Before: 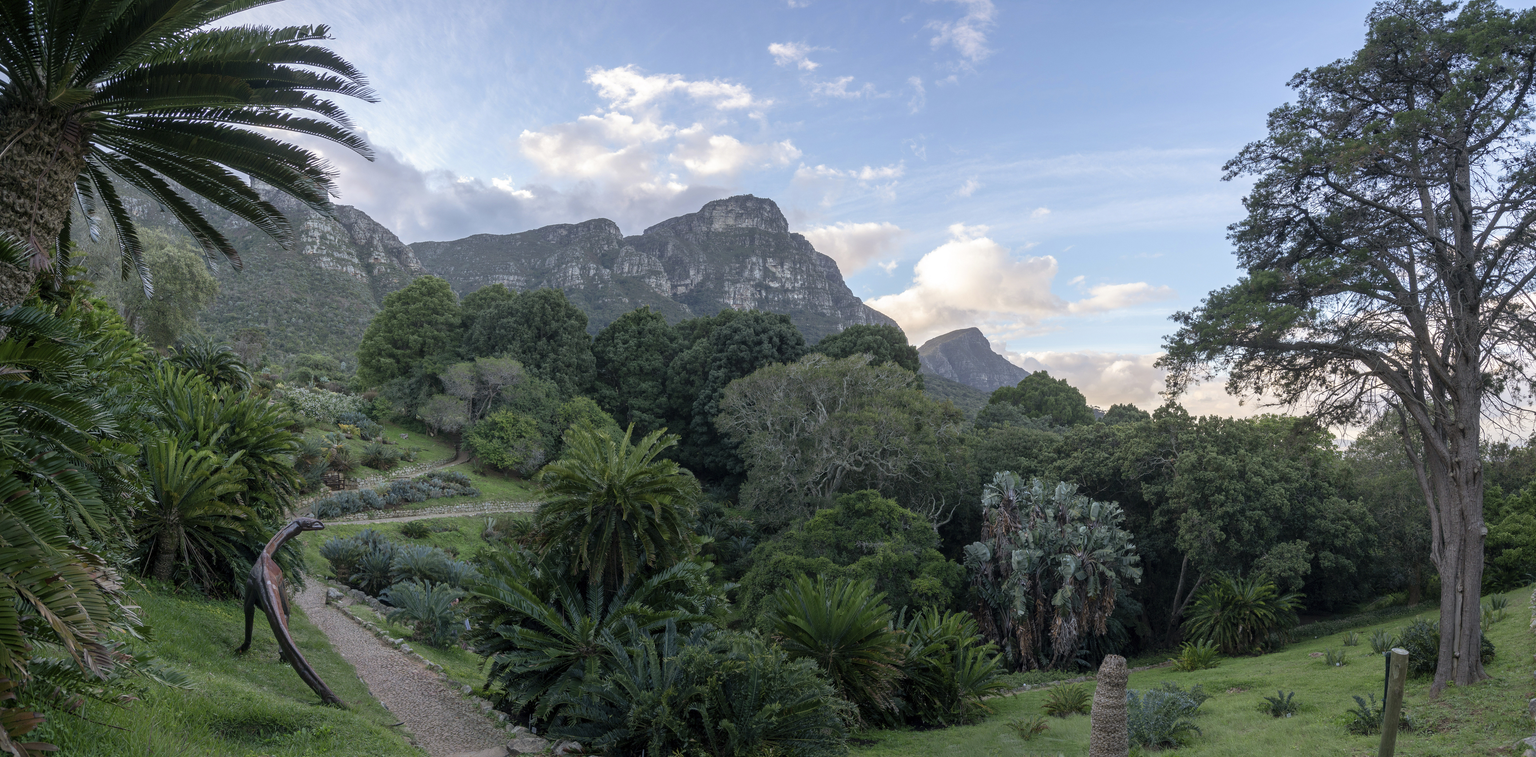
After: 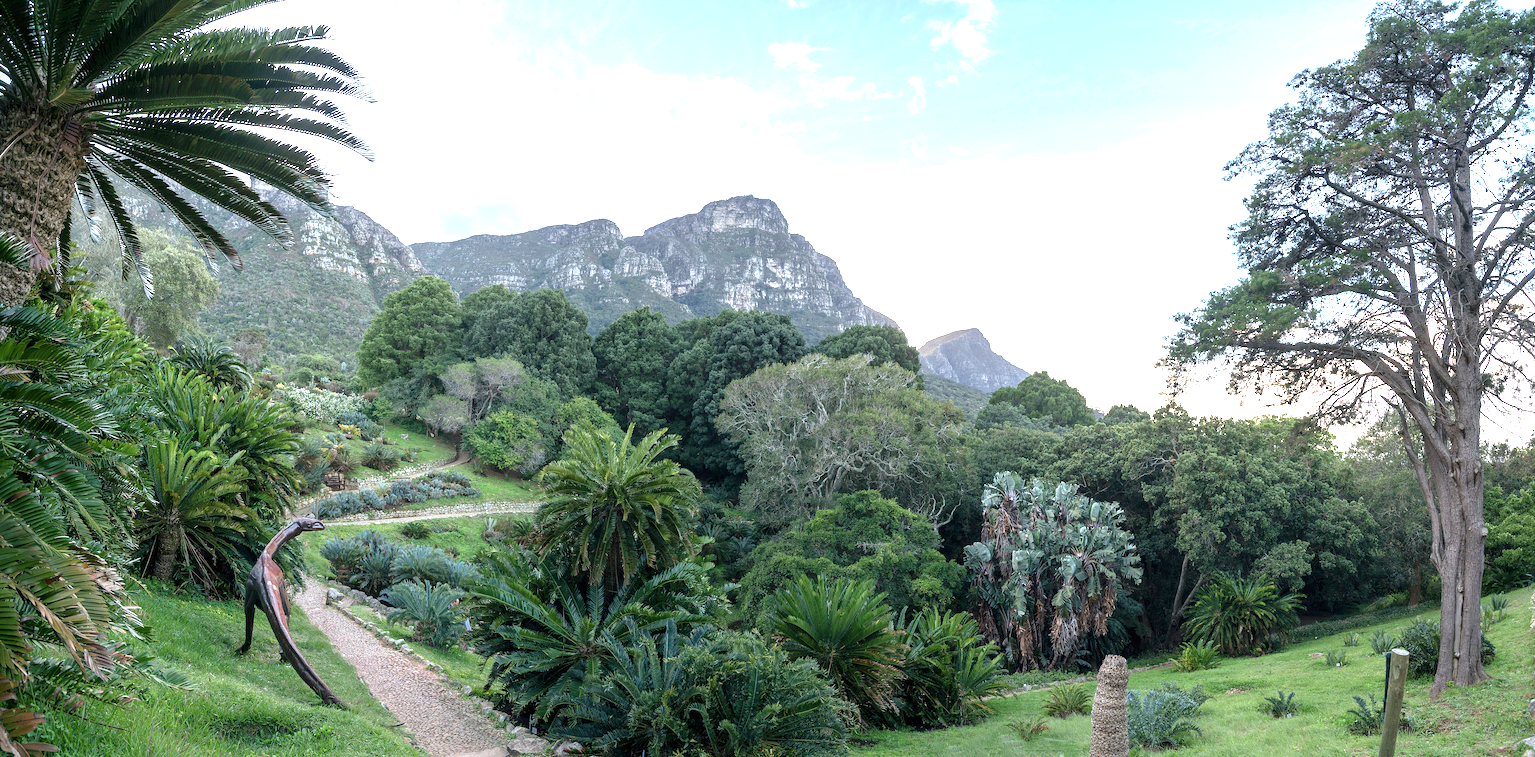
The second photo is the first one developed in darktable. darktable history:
exposure: black level correction 0, exposure 1.408 EV, compensate exposure bias true, compensate highlight preservation false
sharpen: amount 0.206
